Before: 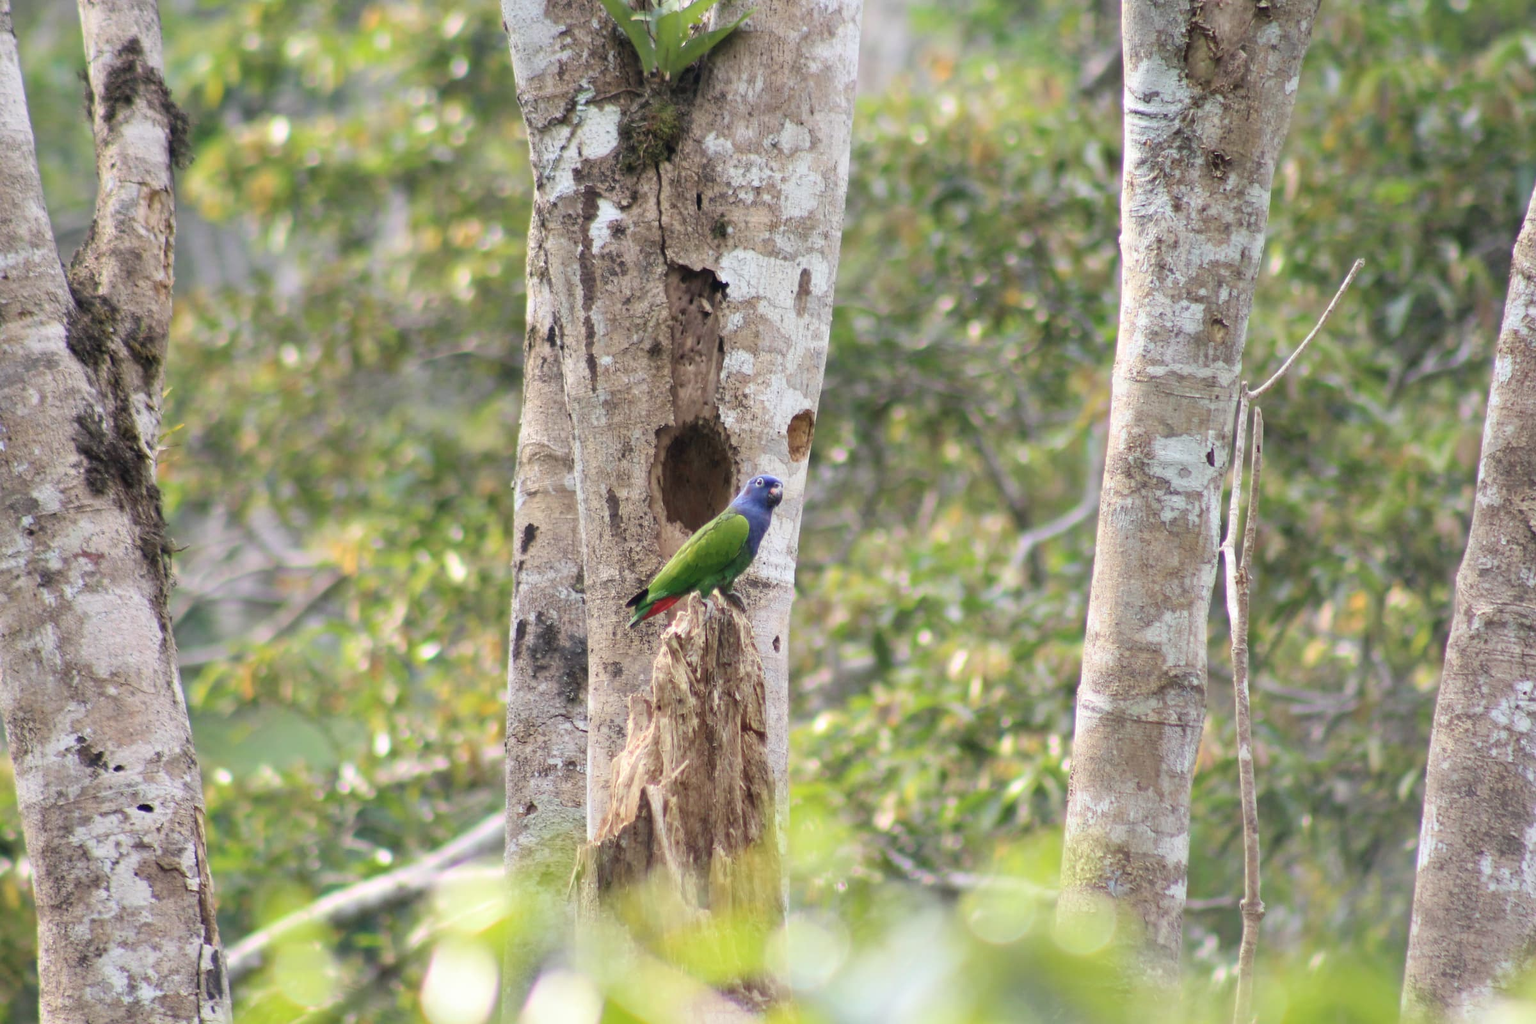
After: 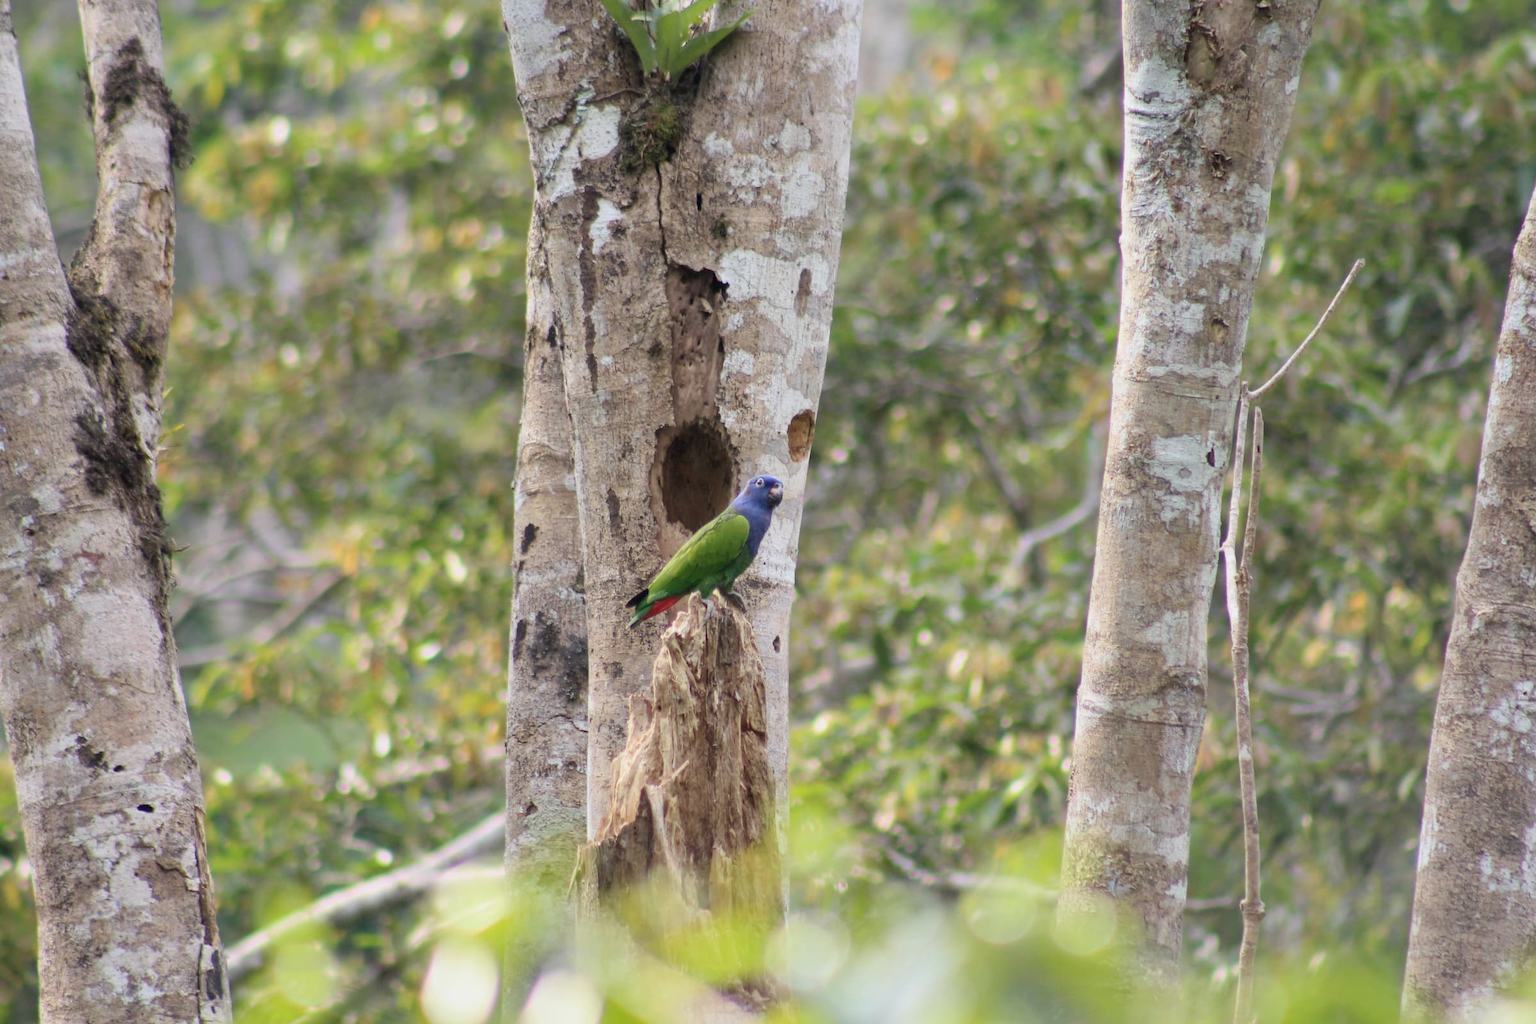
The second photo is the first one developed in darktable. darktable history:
exposure: black level correction 0.002, exposure -0.197 EV, compensate exposure bias true, compensate highlight preservation false
